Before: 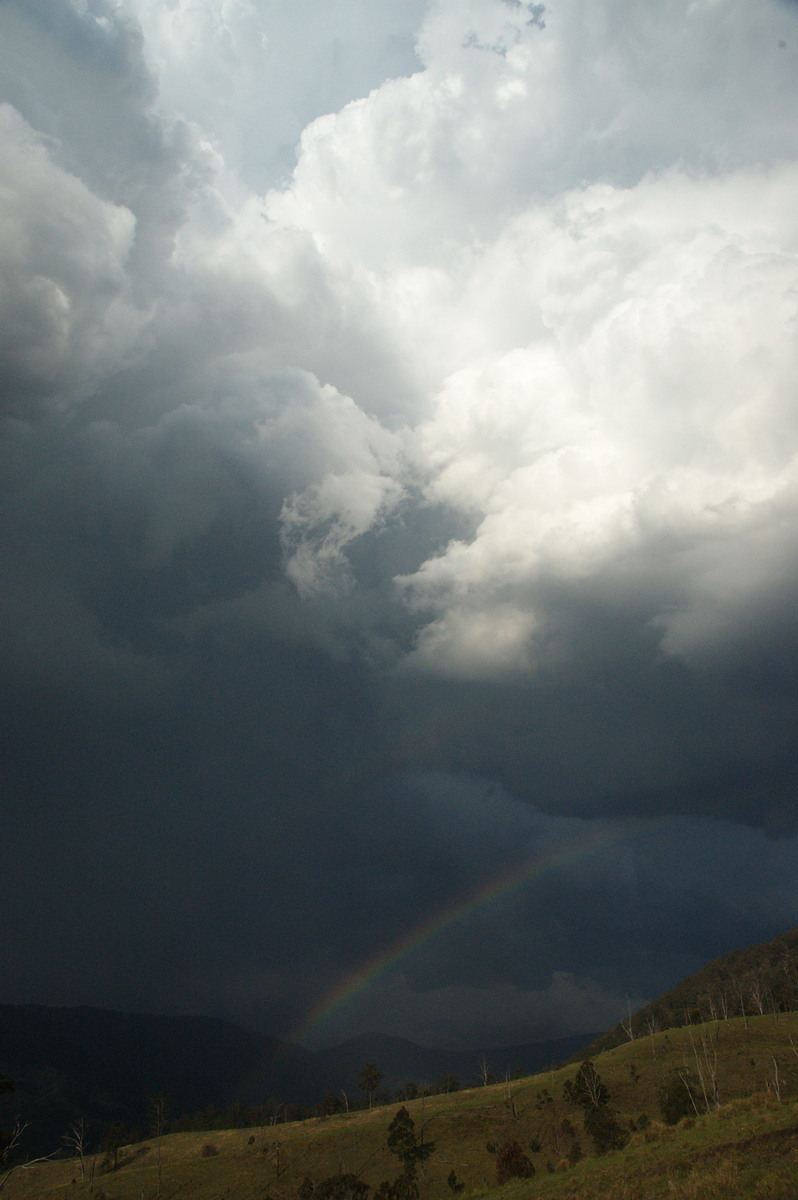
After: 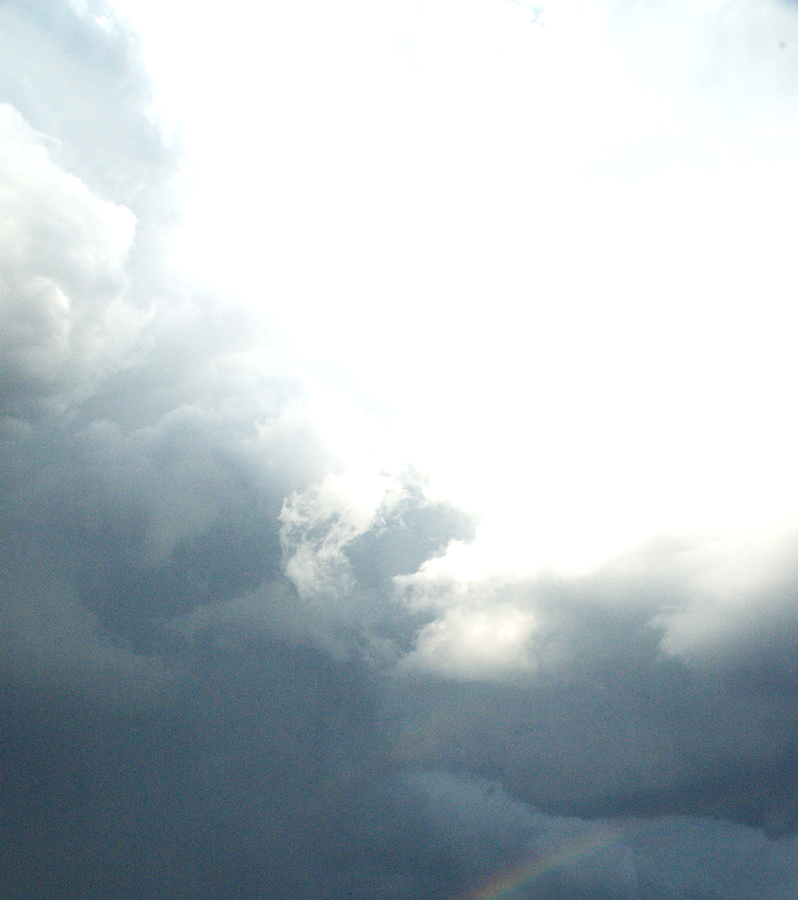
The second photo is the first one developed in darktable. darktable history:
tone curve: curves: ch0 [(0, 0) (0.004, 0.001) (0.133, 0.112) (0.325, 0.362) (0.832, 0.893) (1, 1)], preserve colors none
crop: bottom 24.993%
exposure: black level correction 0, exposure 1.2 EV, compensate exposure bias true, compensate highlight preservation false
